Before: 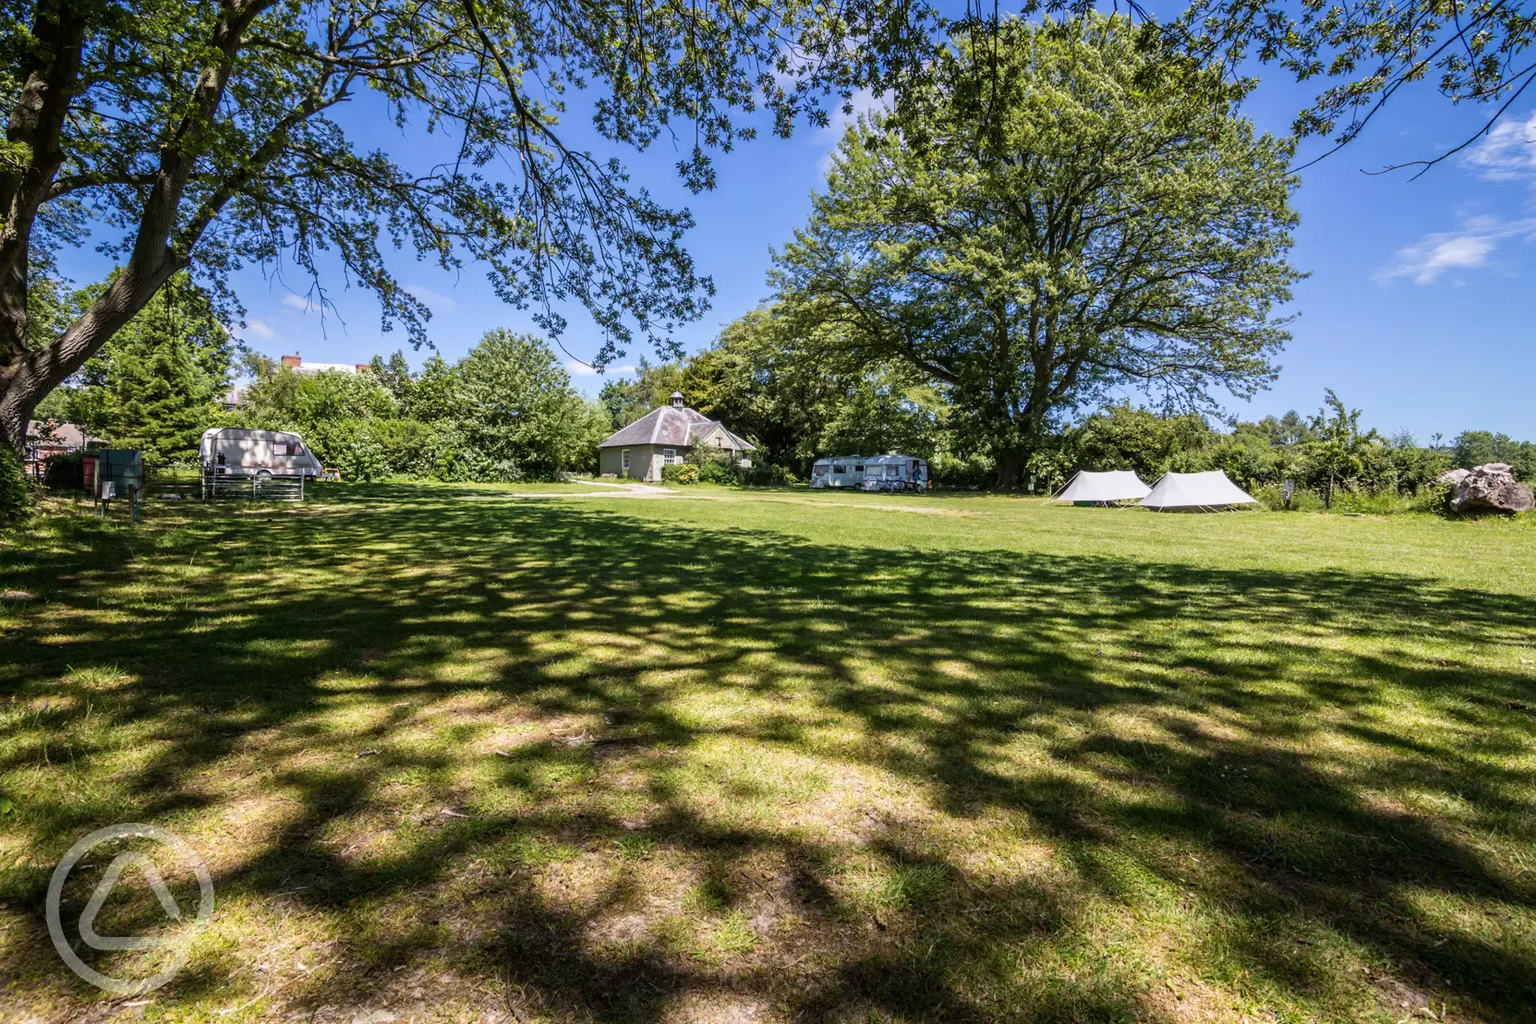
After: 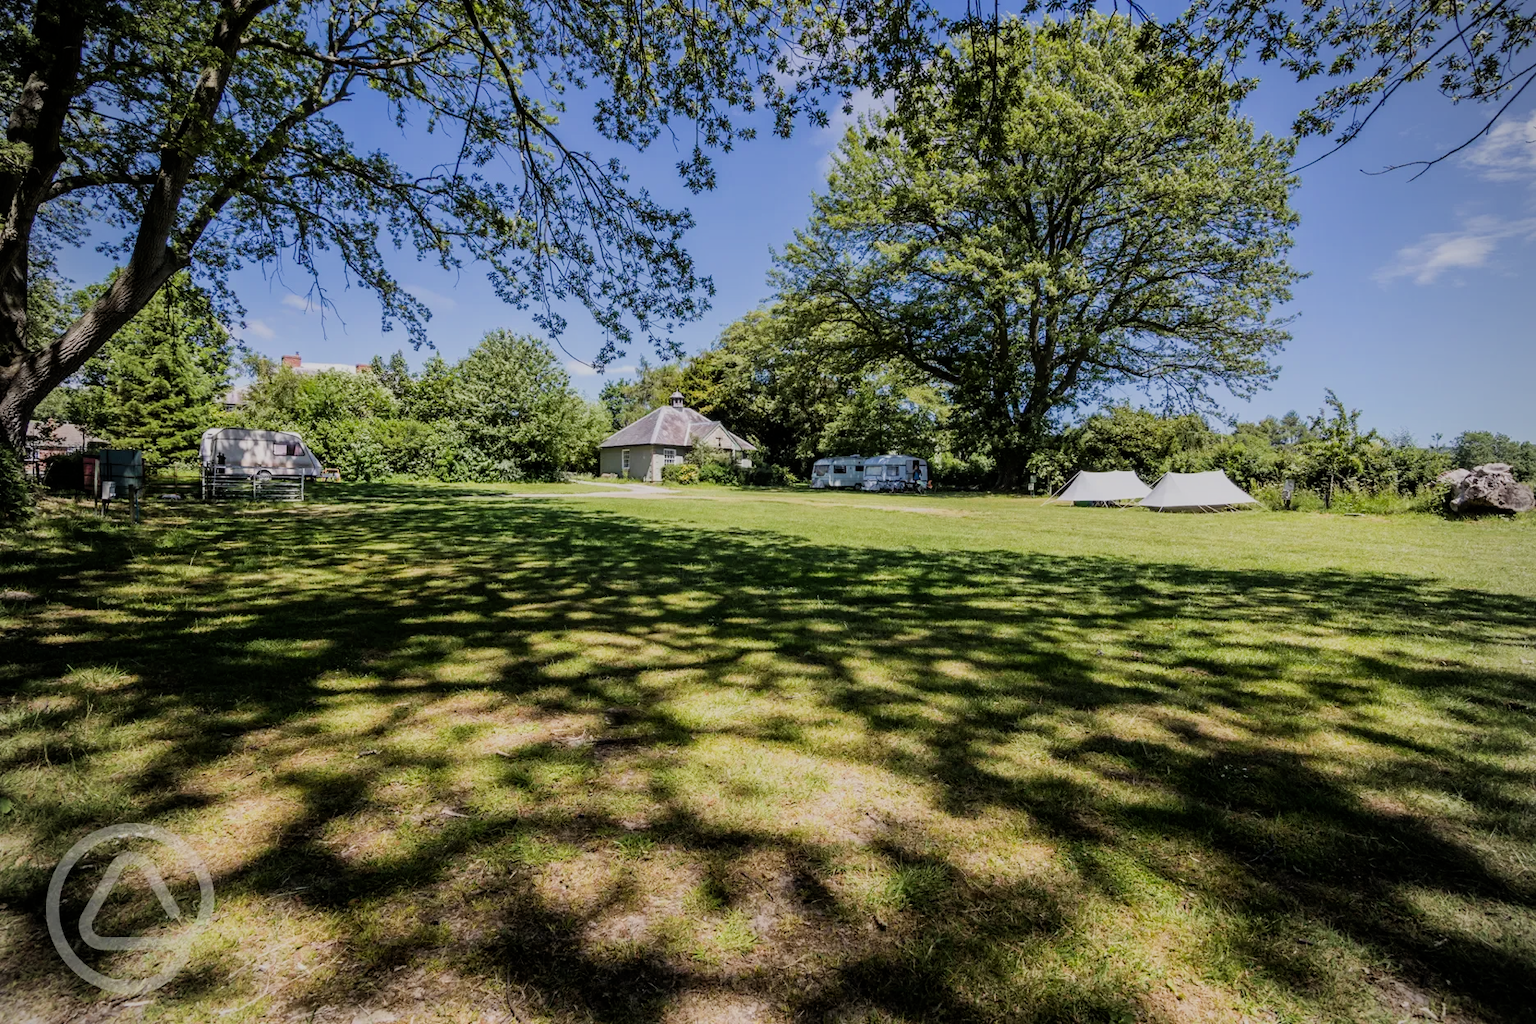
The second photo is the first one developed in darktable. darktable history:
filmic rgb: black relative exposure -7.65 EV, white relative exposure 4.56 EV, threshold 5.97 EV, hardness 3.61, enable highlight reconstruction true
vignetting: brightness -0.294, unbound false
